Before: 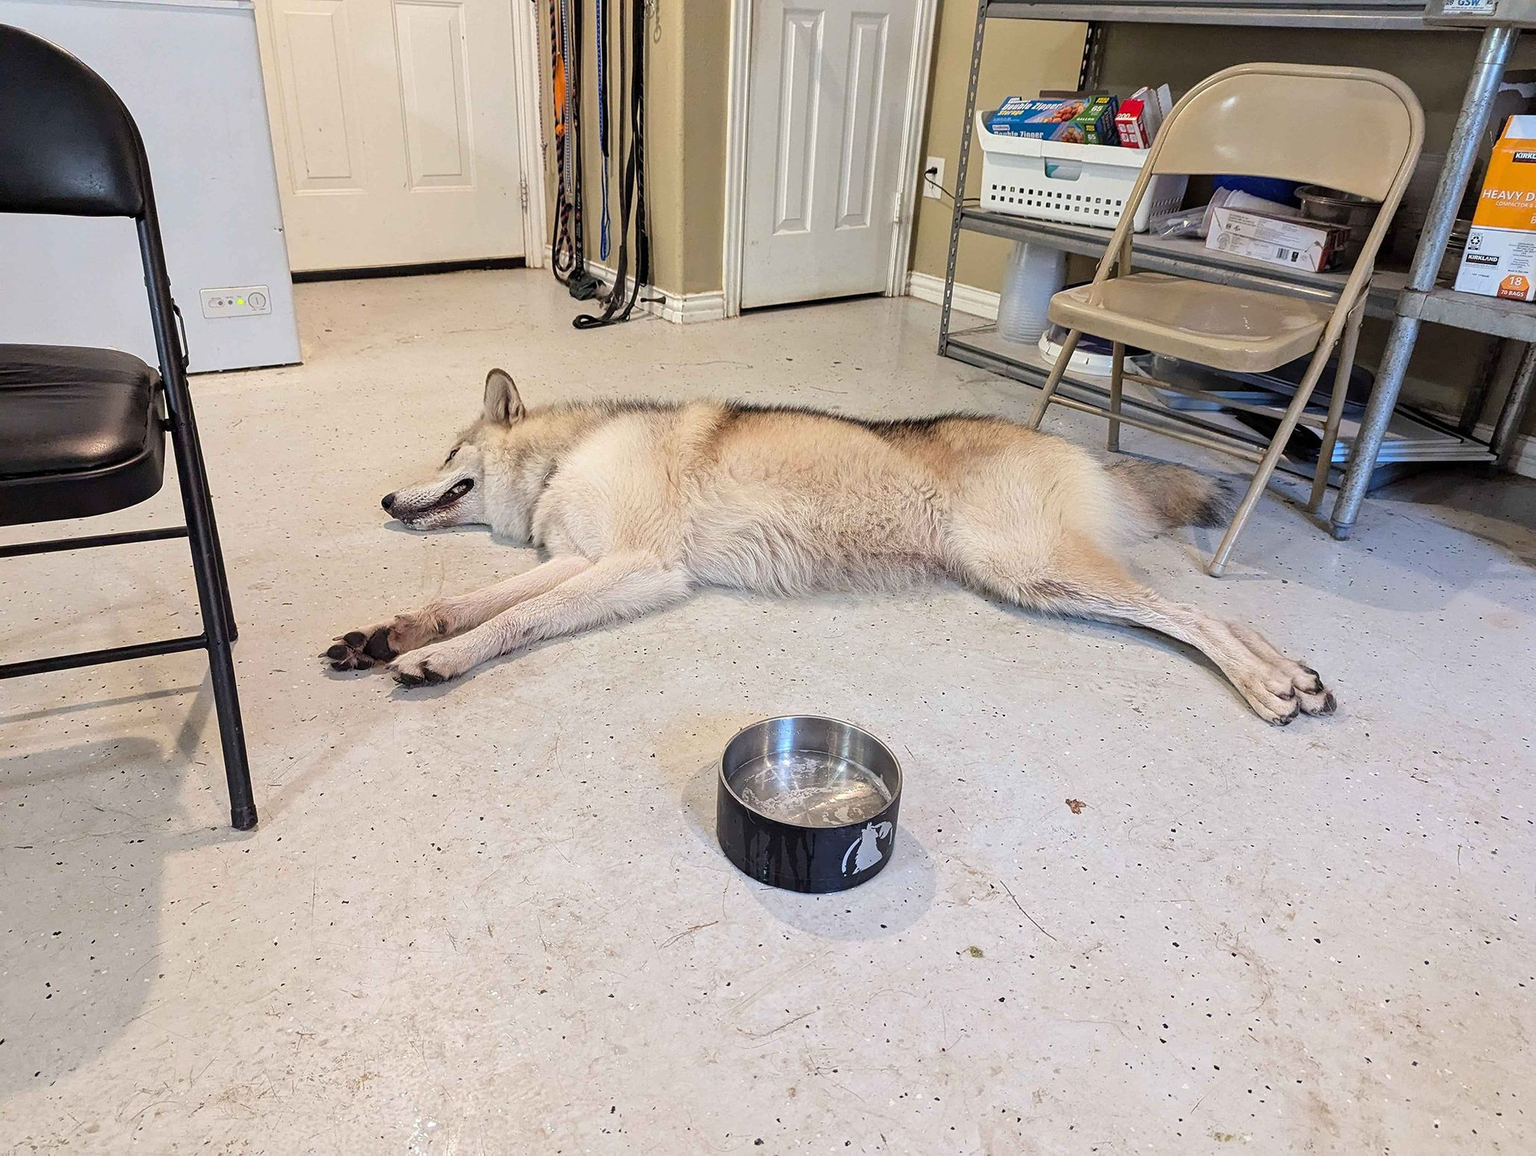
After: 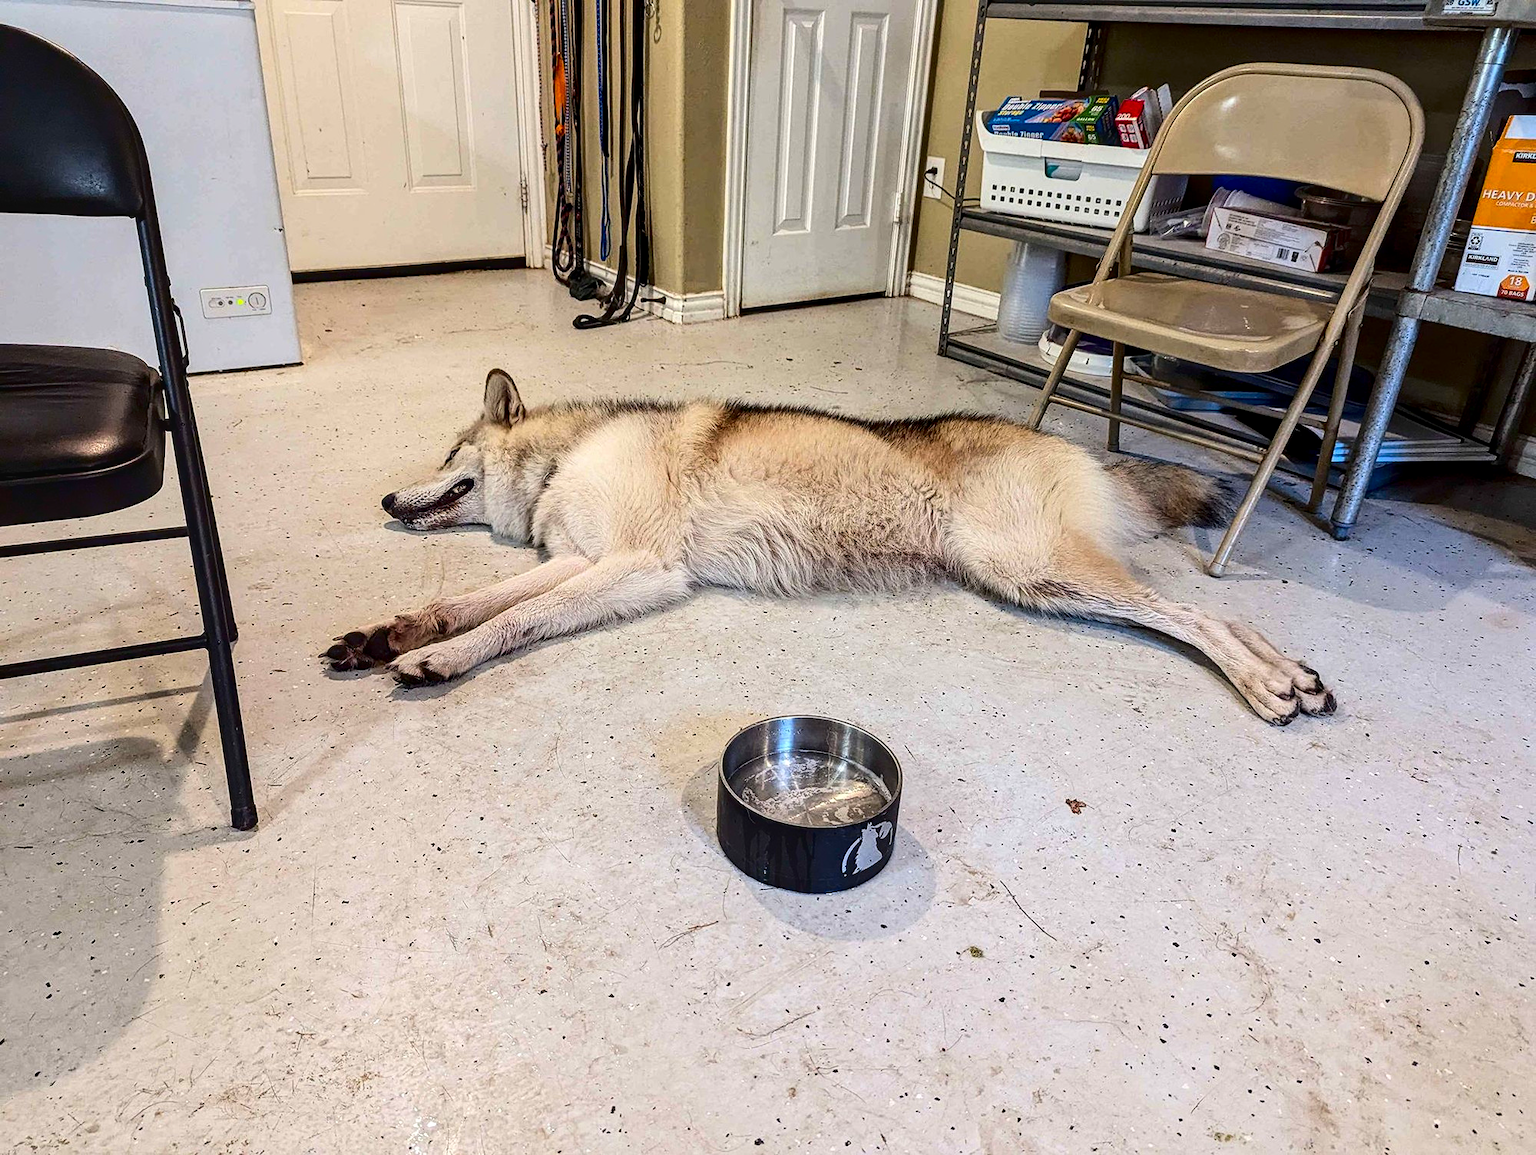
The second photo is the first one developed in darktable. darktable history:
contrast brightness saturation: contrast 0.221, brightness -0.183, saturation 0.237
local contrast: on, module defaults
